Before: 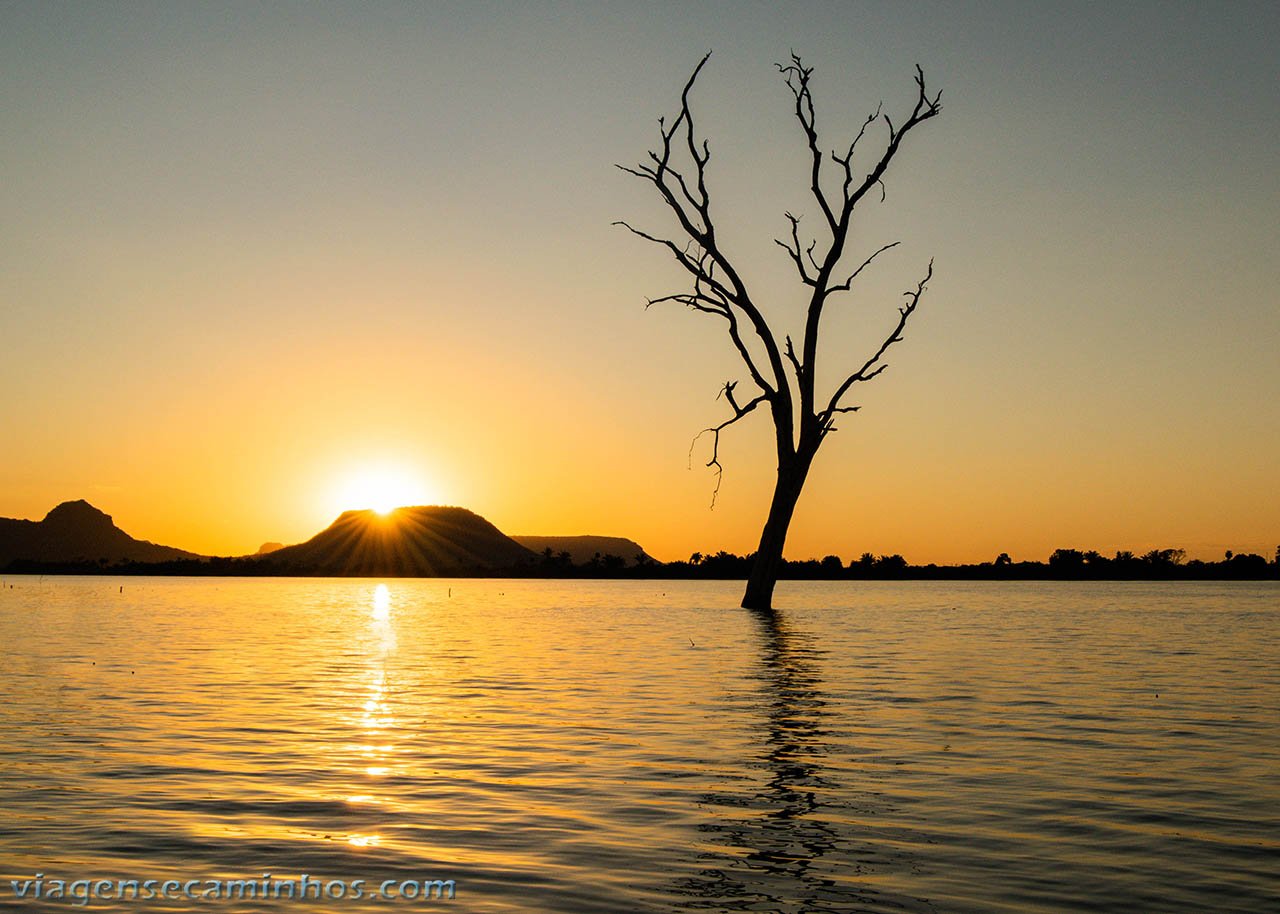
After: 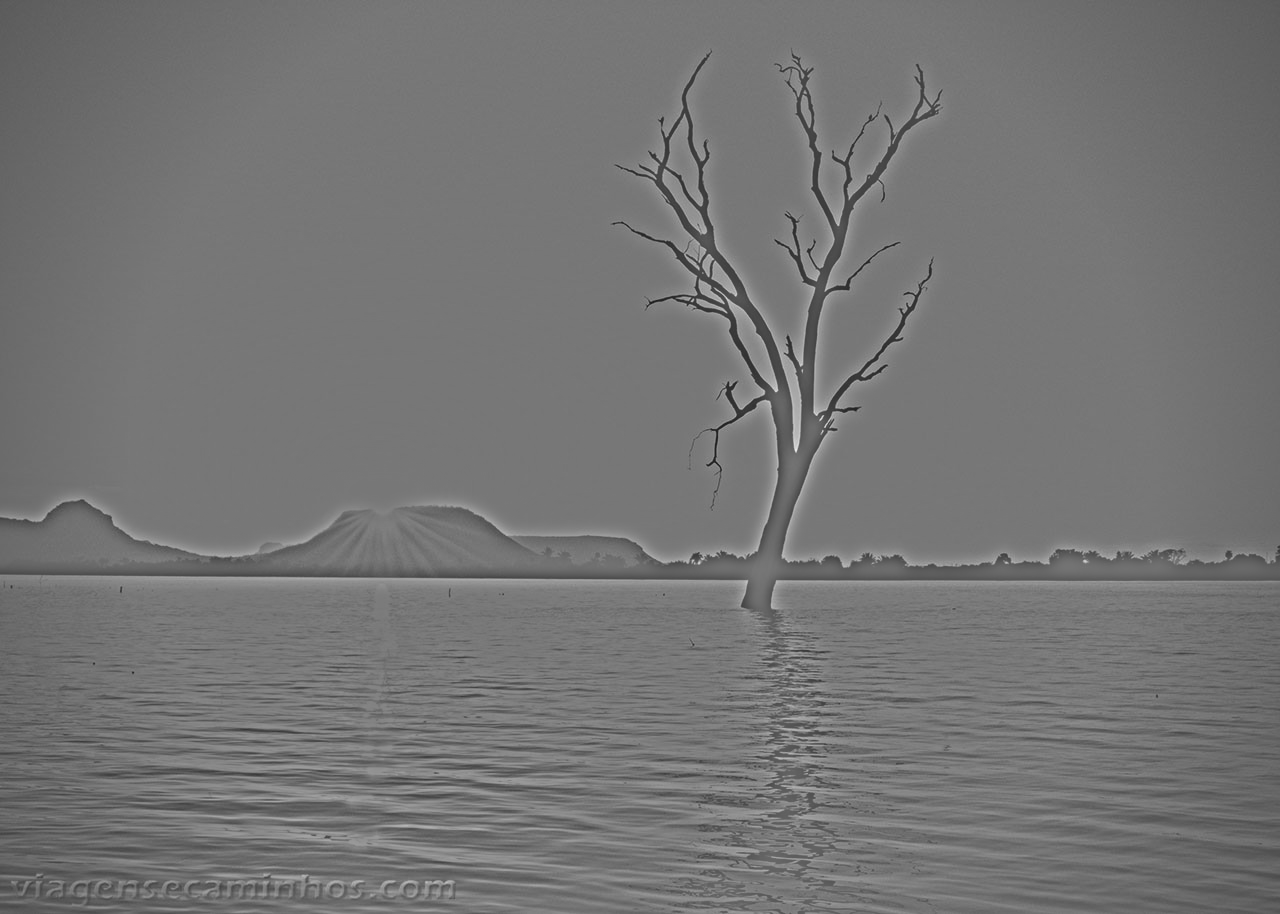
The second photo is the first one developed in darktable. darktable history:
monochrome: on, module defaults
highpass: sharpness 25.84%, contrast boost 14.94%
vignetting: unbound false
